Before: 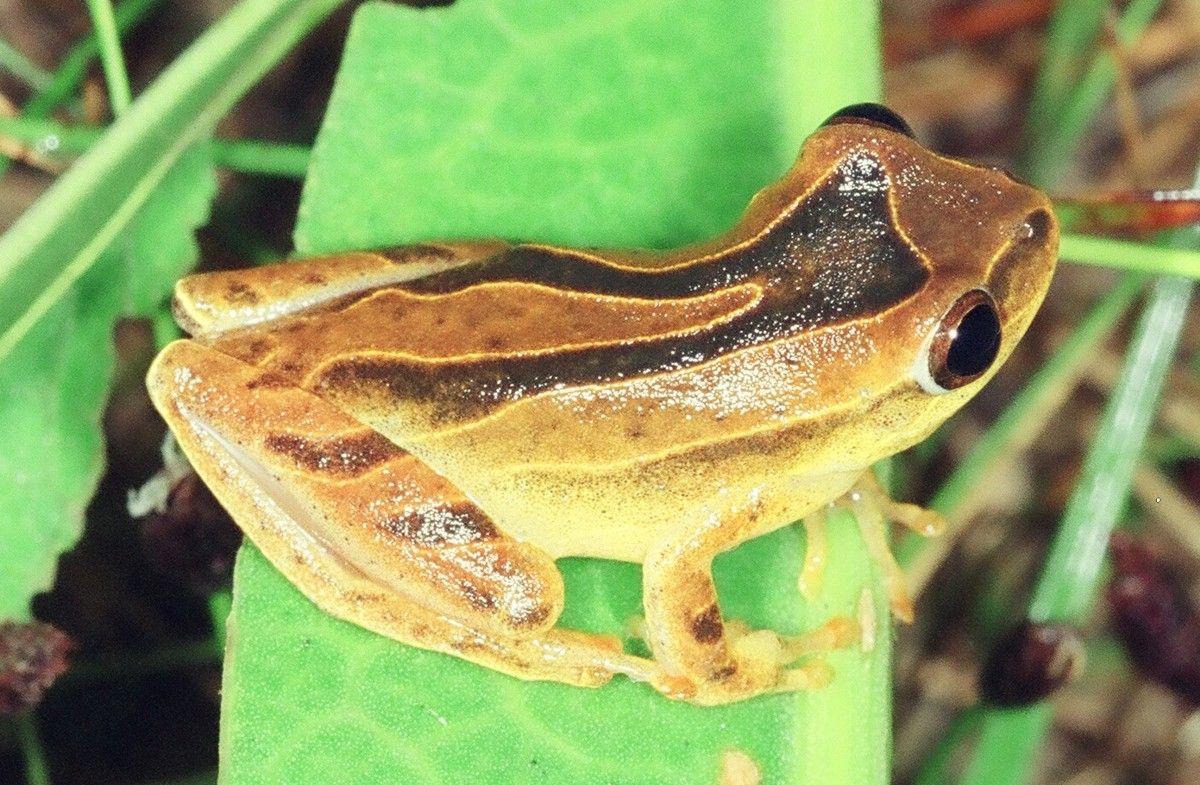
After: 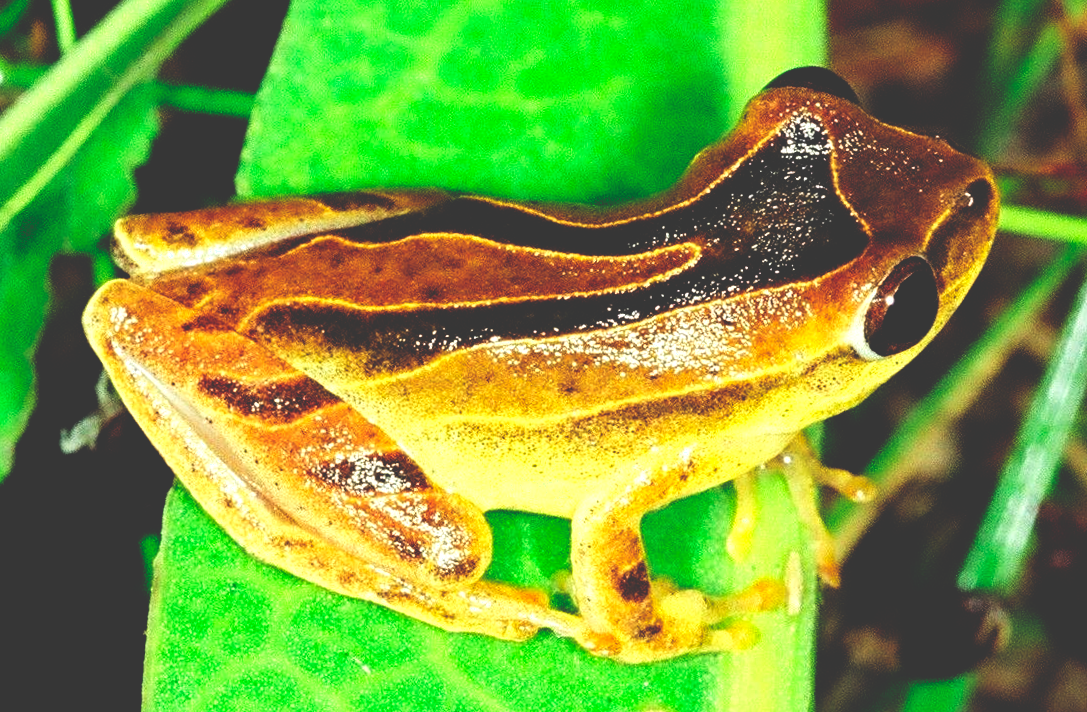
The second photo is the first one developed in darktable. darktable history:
crop and rotate: angle -2.01°, left 3.126%, top 3.65%, right 1.468%, bottom 0.768%
haze removal: adaptive false
base curve: curves: ch0 [(0, 0.036) (0.083, 0.04) (0.804, 1)], preserve colors none
